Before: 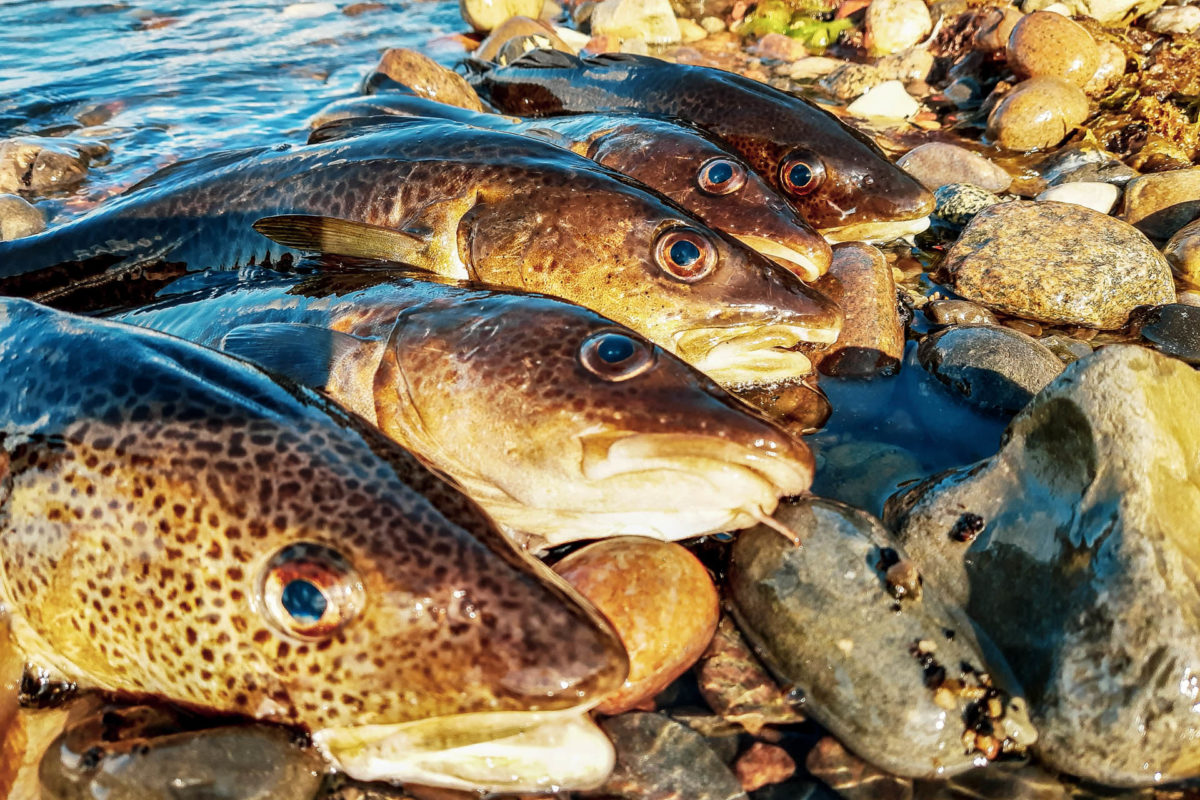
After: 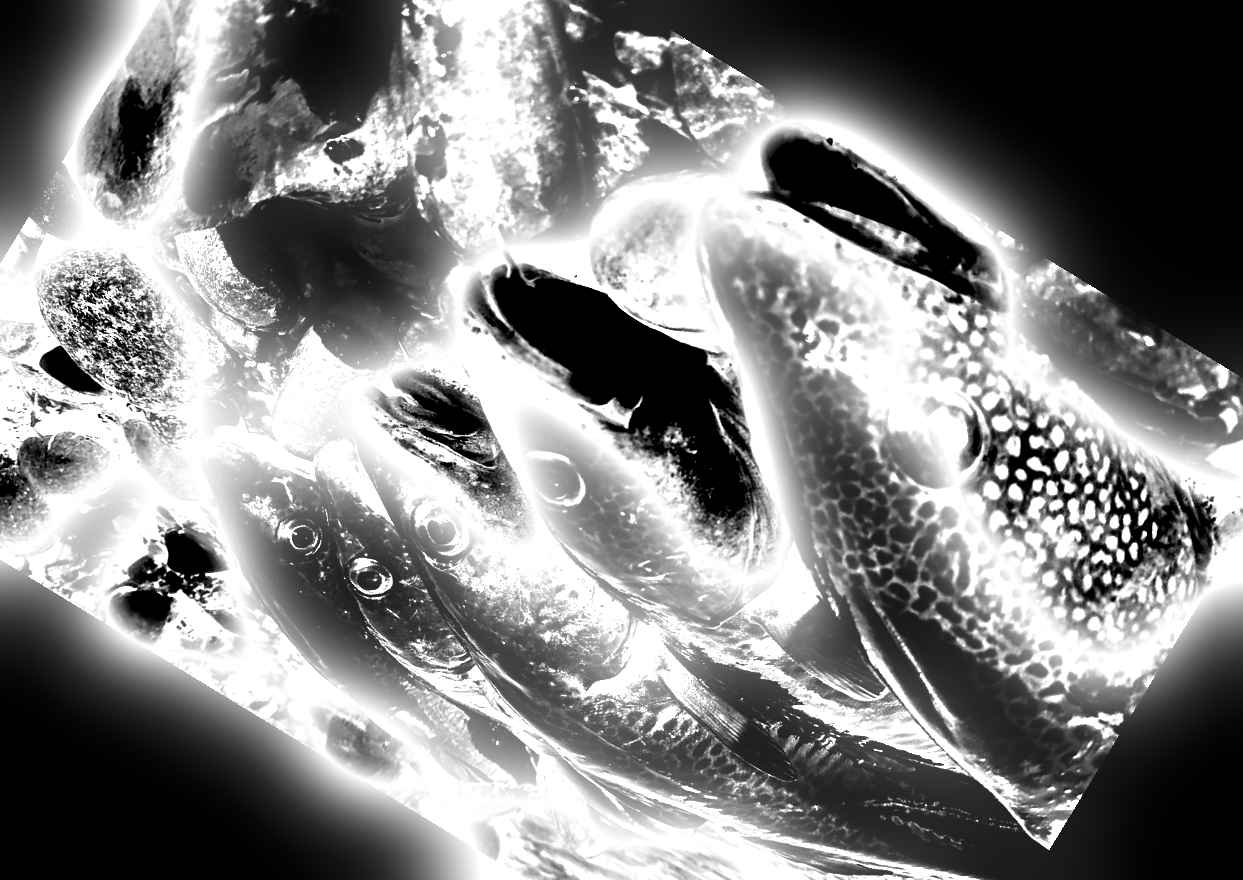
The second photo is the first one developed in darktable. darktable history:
tone equalizer: -8 EV -0.75 EV, -7 EV -0.7 EV, -6 EV -0.6 EV, -5 EV -0.4 EV, -3 EV 0.4 EV, -2 EV 0.6 EV, -1 EV 0.7 EV, +0 EV 0.75 EV, edges refinement/feathering 500, mask exposure compensation -1.57 EV, preserve details no
color balance rgb: perceptual saturation grading › global saturation 20%, perceptual saturation grading › highlights -25%, perceptual saturation grading › shadows 25%
exposure: exposure 1 EV, compensate highlight preservation false
rotate and perspective: automatic cropping original format, crop left 0, crop top 0
bloom: size 9%, threshold 100%, strength 7%
white balance: red 1.05, blue 1.072
contrast brightness saturation: contrast 0.02, brightness -1, saturation -1
crop and rotate: angle 148.68°, left 9.111%, top 15.603%, right 4.588%, bottom 17.041%
